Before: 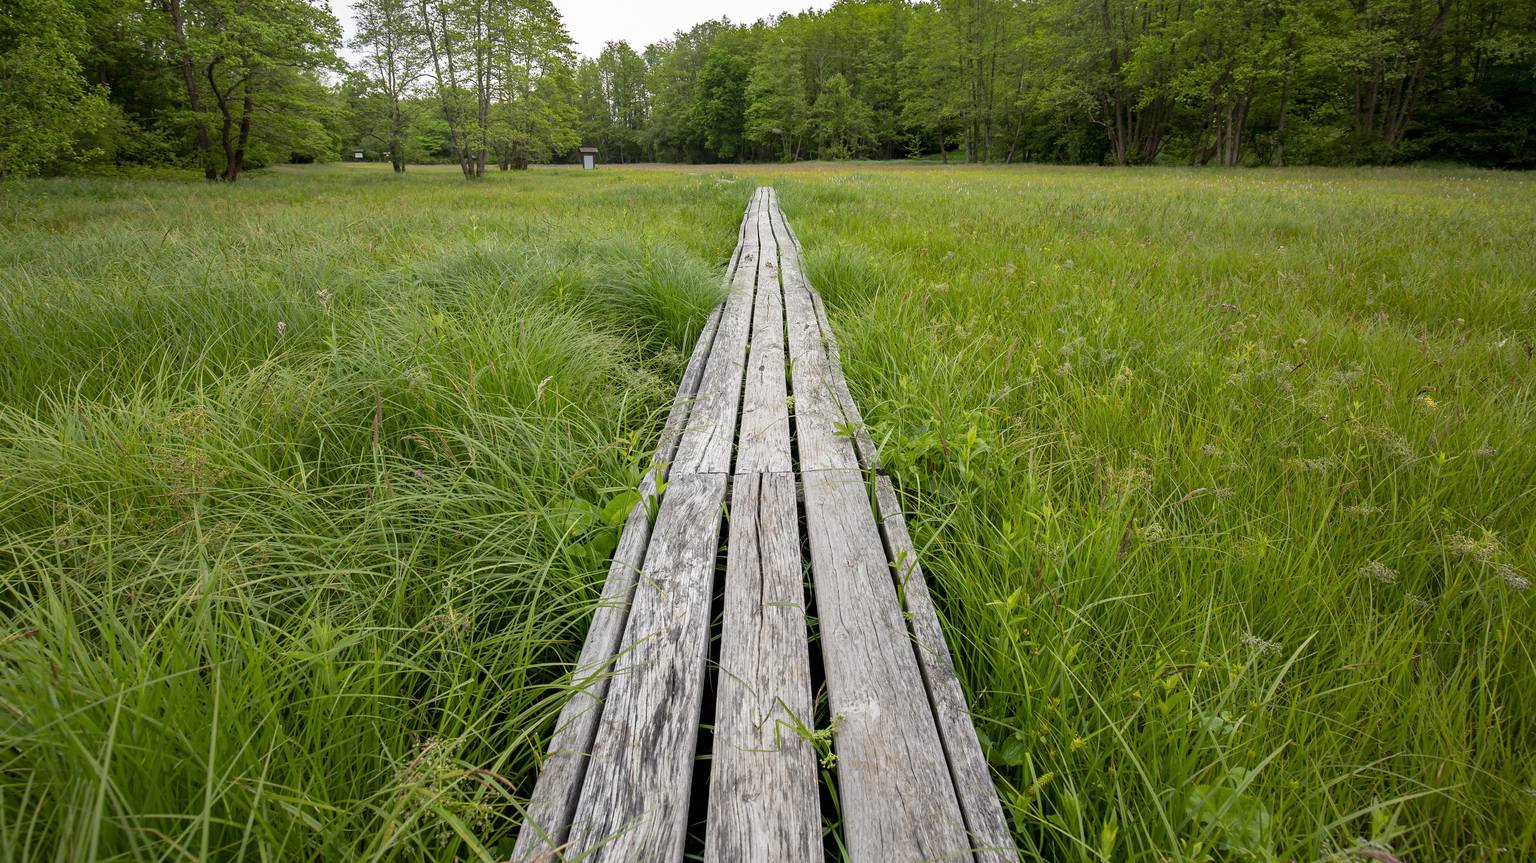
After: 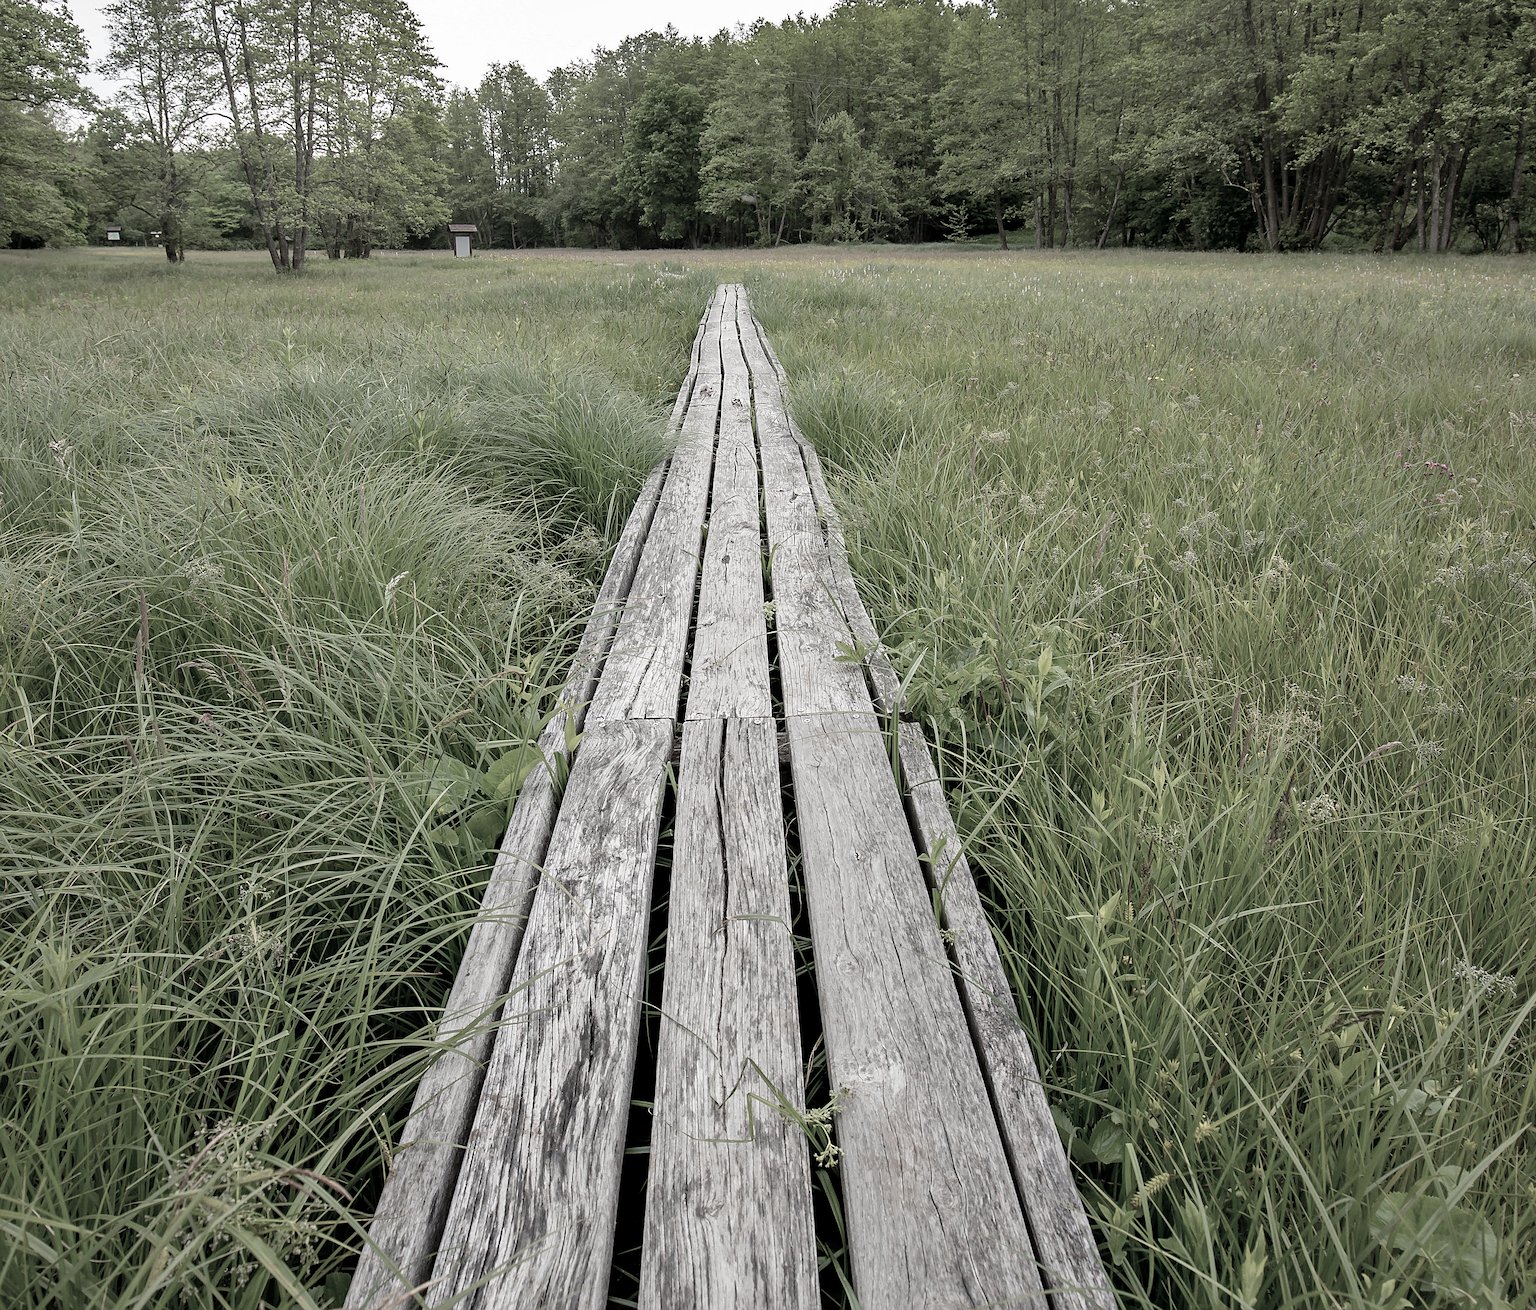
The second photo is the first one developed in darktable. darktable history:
color zones: curves: ch1 [(0, 0.34) (0.143, 0.164) (0.286, 0.152) (0.429, 0.176) (0.571, 0.173) (0.714, 0.188) (0.857, 0.199) (1, 0.34)]
crop and rotate: left 18.518%, right 15.658%
sharpen: on, module defaults
shadows and highlights: shadows 36.5, highlights -27.06, soften with gaussian
